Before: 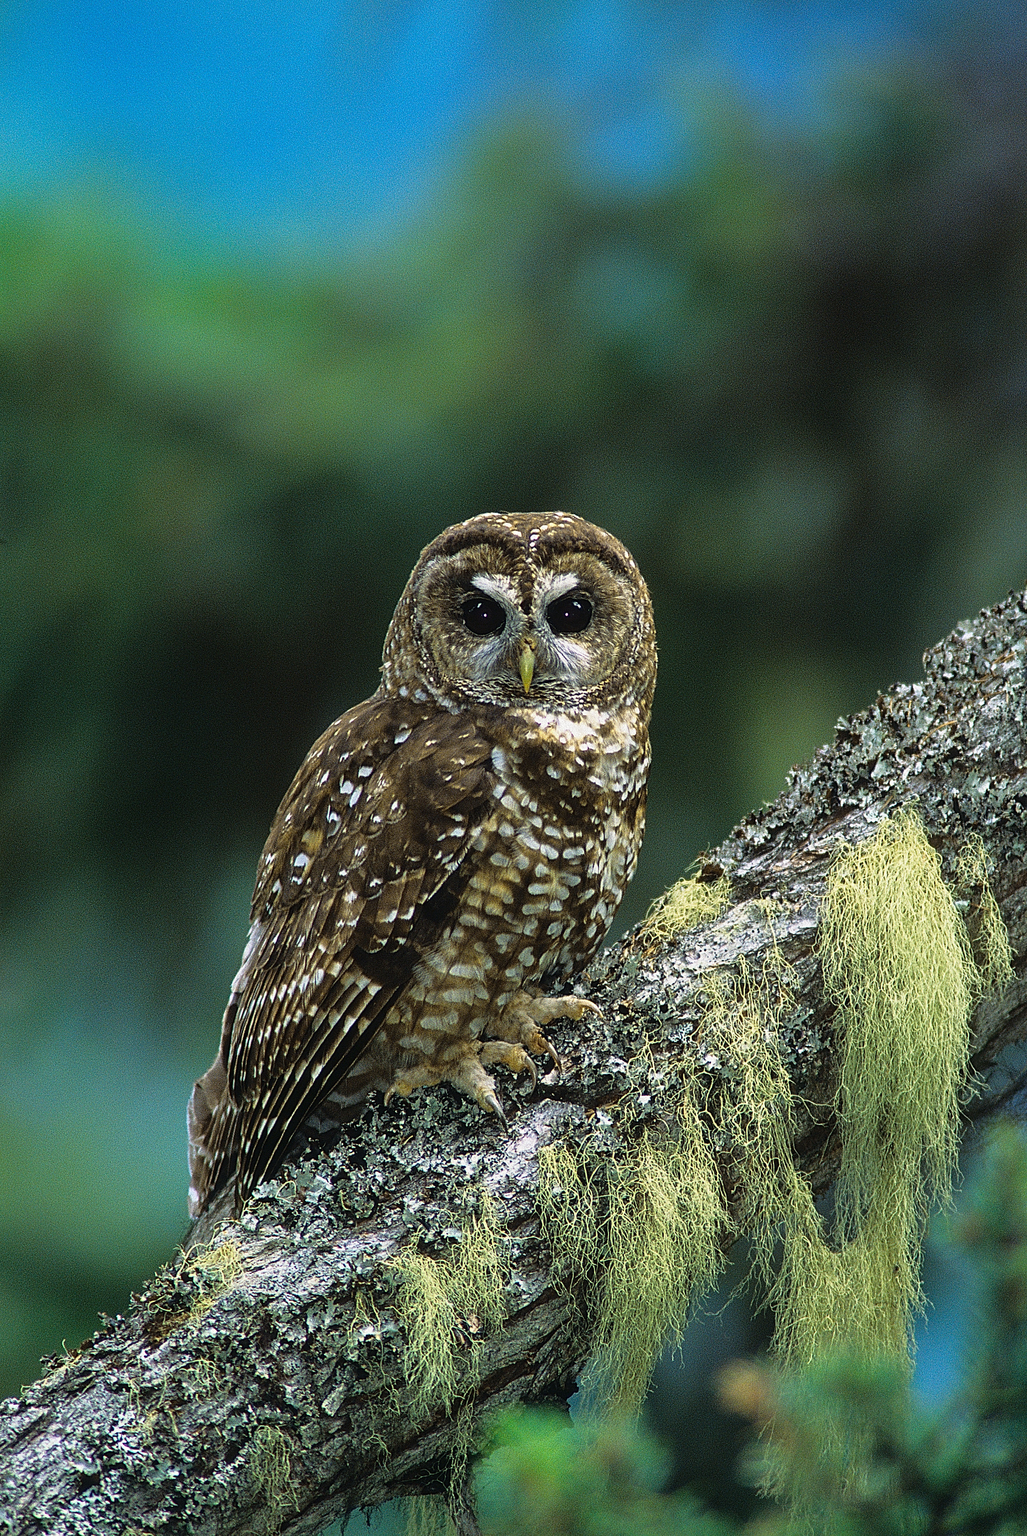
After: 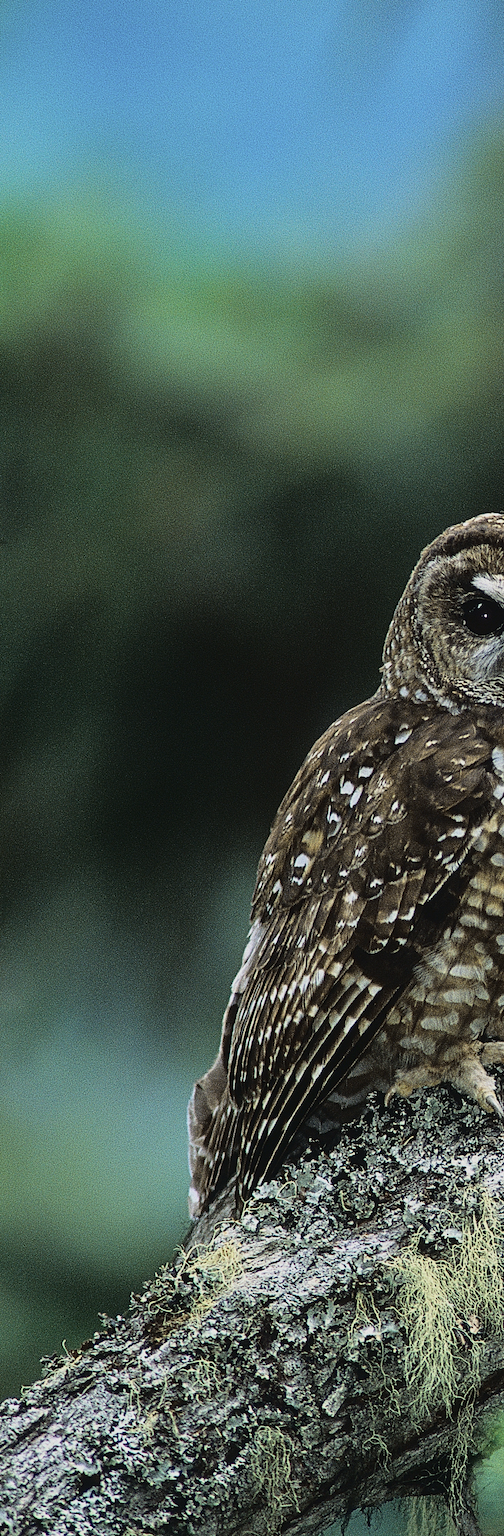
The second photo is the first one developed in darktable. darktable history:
contrast brightness saturation: contrast 0.1, saturation -0.36
tone curve: curves: ch0 [(0, 0.026) (0.146, 0.158) (0.272, 0.34) (0.453, 0.627) (0.687, 0.829) (1, 1)], color space Lab, linked channels, preserve colors none
crop and rotate: left 0%, top 0%, right 50.845%
exposure: black level correction 0, exposure -0.721 EV, compensate highlight preservation false
